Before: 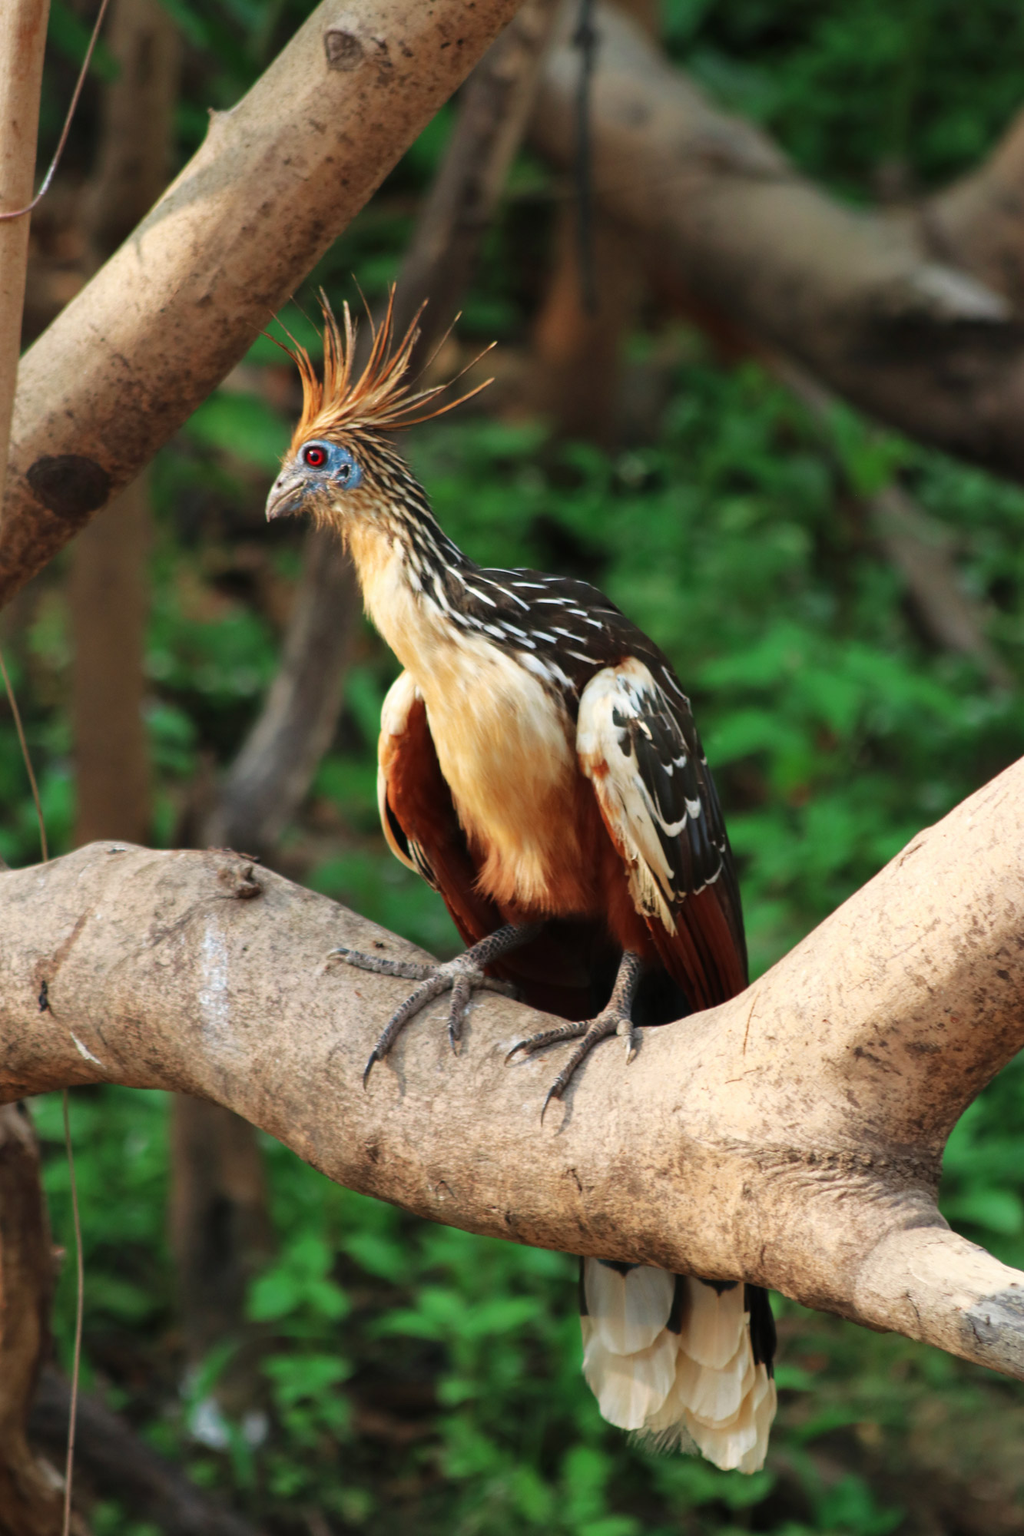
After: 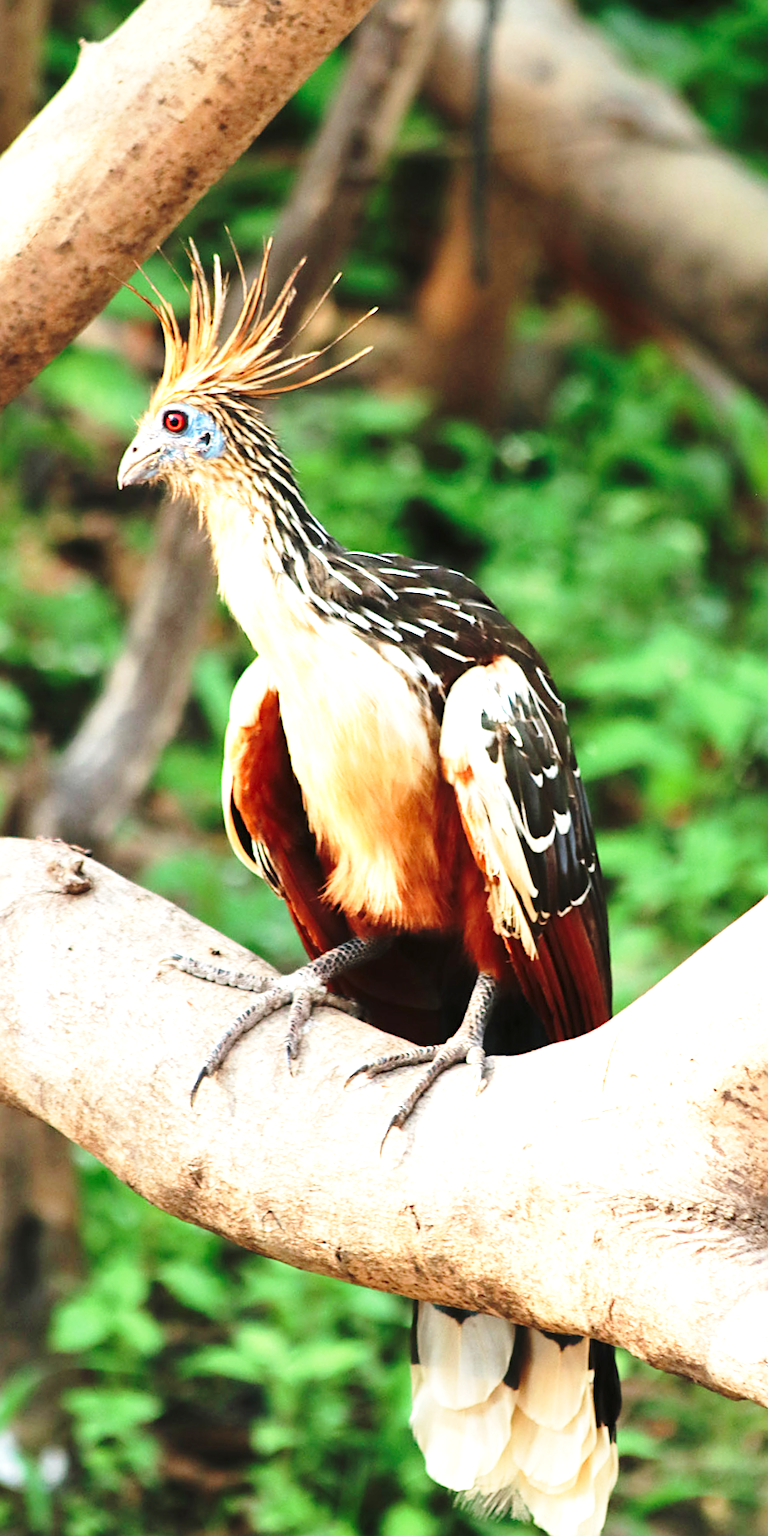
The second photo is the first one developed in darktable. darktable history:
base curve: curves: ch0 [(0, 0) (0.028, 0.03) (0.121, 0.232) (0.46, 0.748) (0.859, 0.968) (1, 1)], preserve colors none
tone equalizer: -8 EV -0.72 EV, -7 EV -0.682 EV, -6 EV -0.637 EV, -5 EV -0.391 EV, -3 EV 0.382 EV, -2 EV 0.6 EV, -1 EV 0.695 EV, +0 EV 0.753 EV, smoothing diameter 24.97%, edges refinement/feathering 12.75, preserve details guided filter
sharpen: on, module defaults
crop and rotate: angle -3.09°, left 14.05%, top 0.035%, right 11.025%, bottom 0.083%
exposure: exposure 0.549 EV, compensate highlight preservation false
